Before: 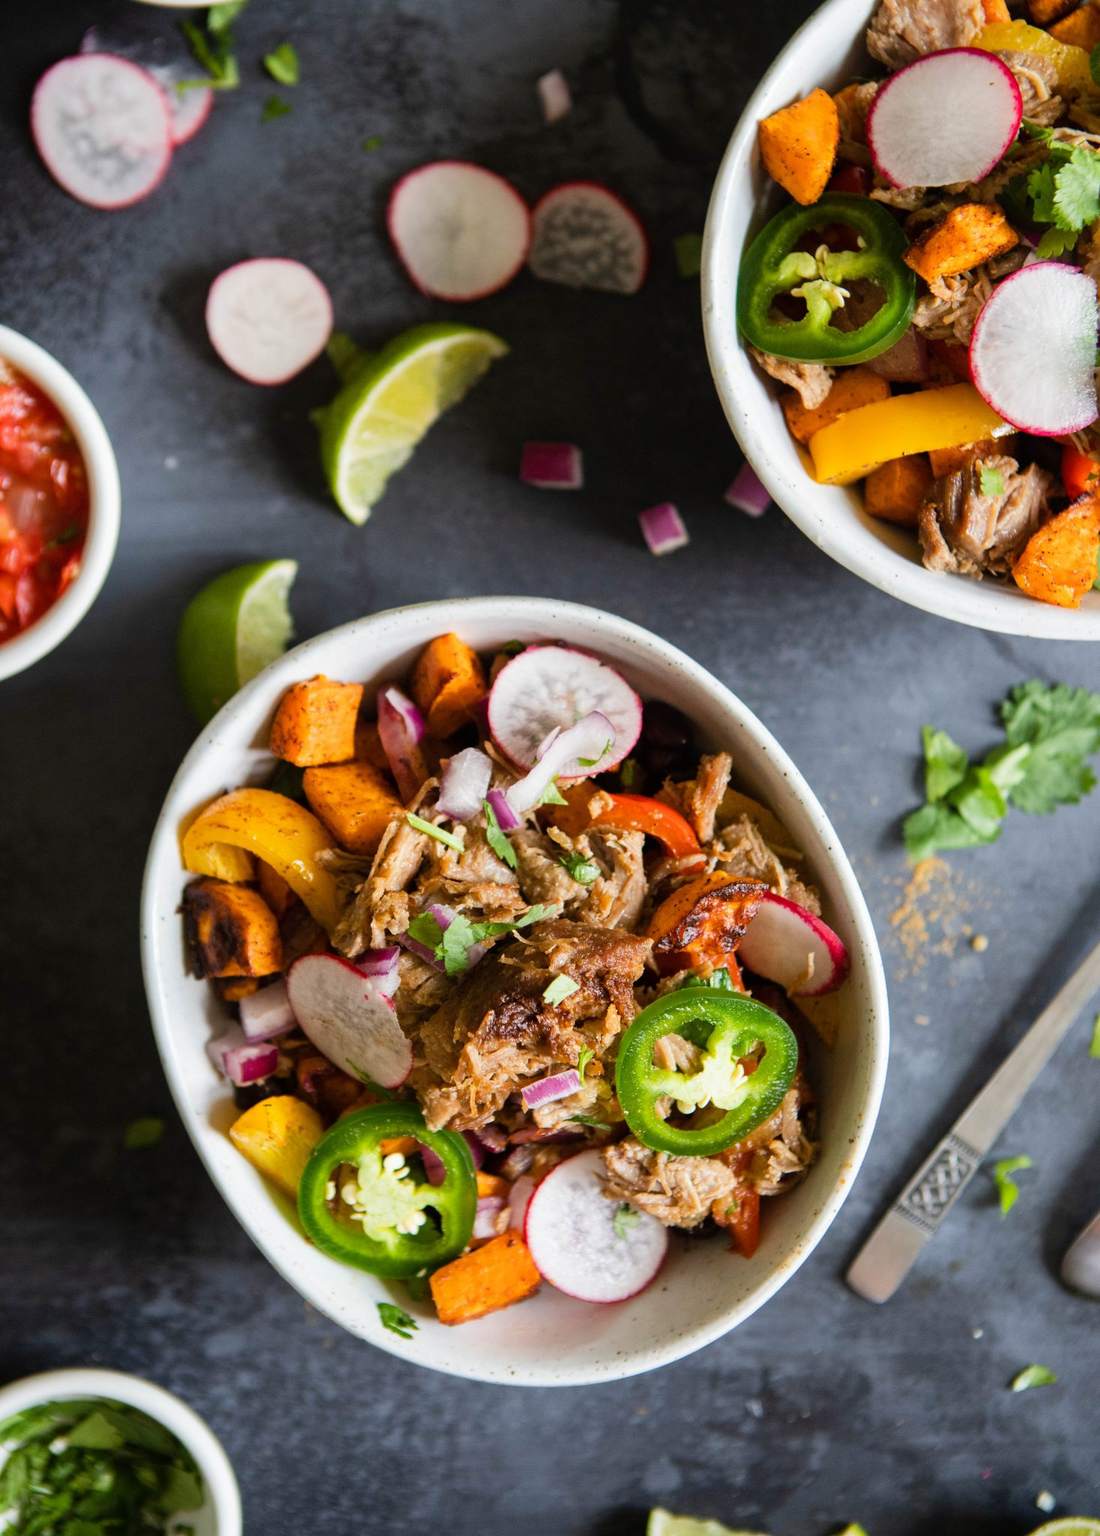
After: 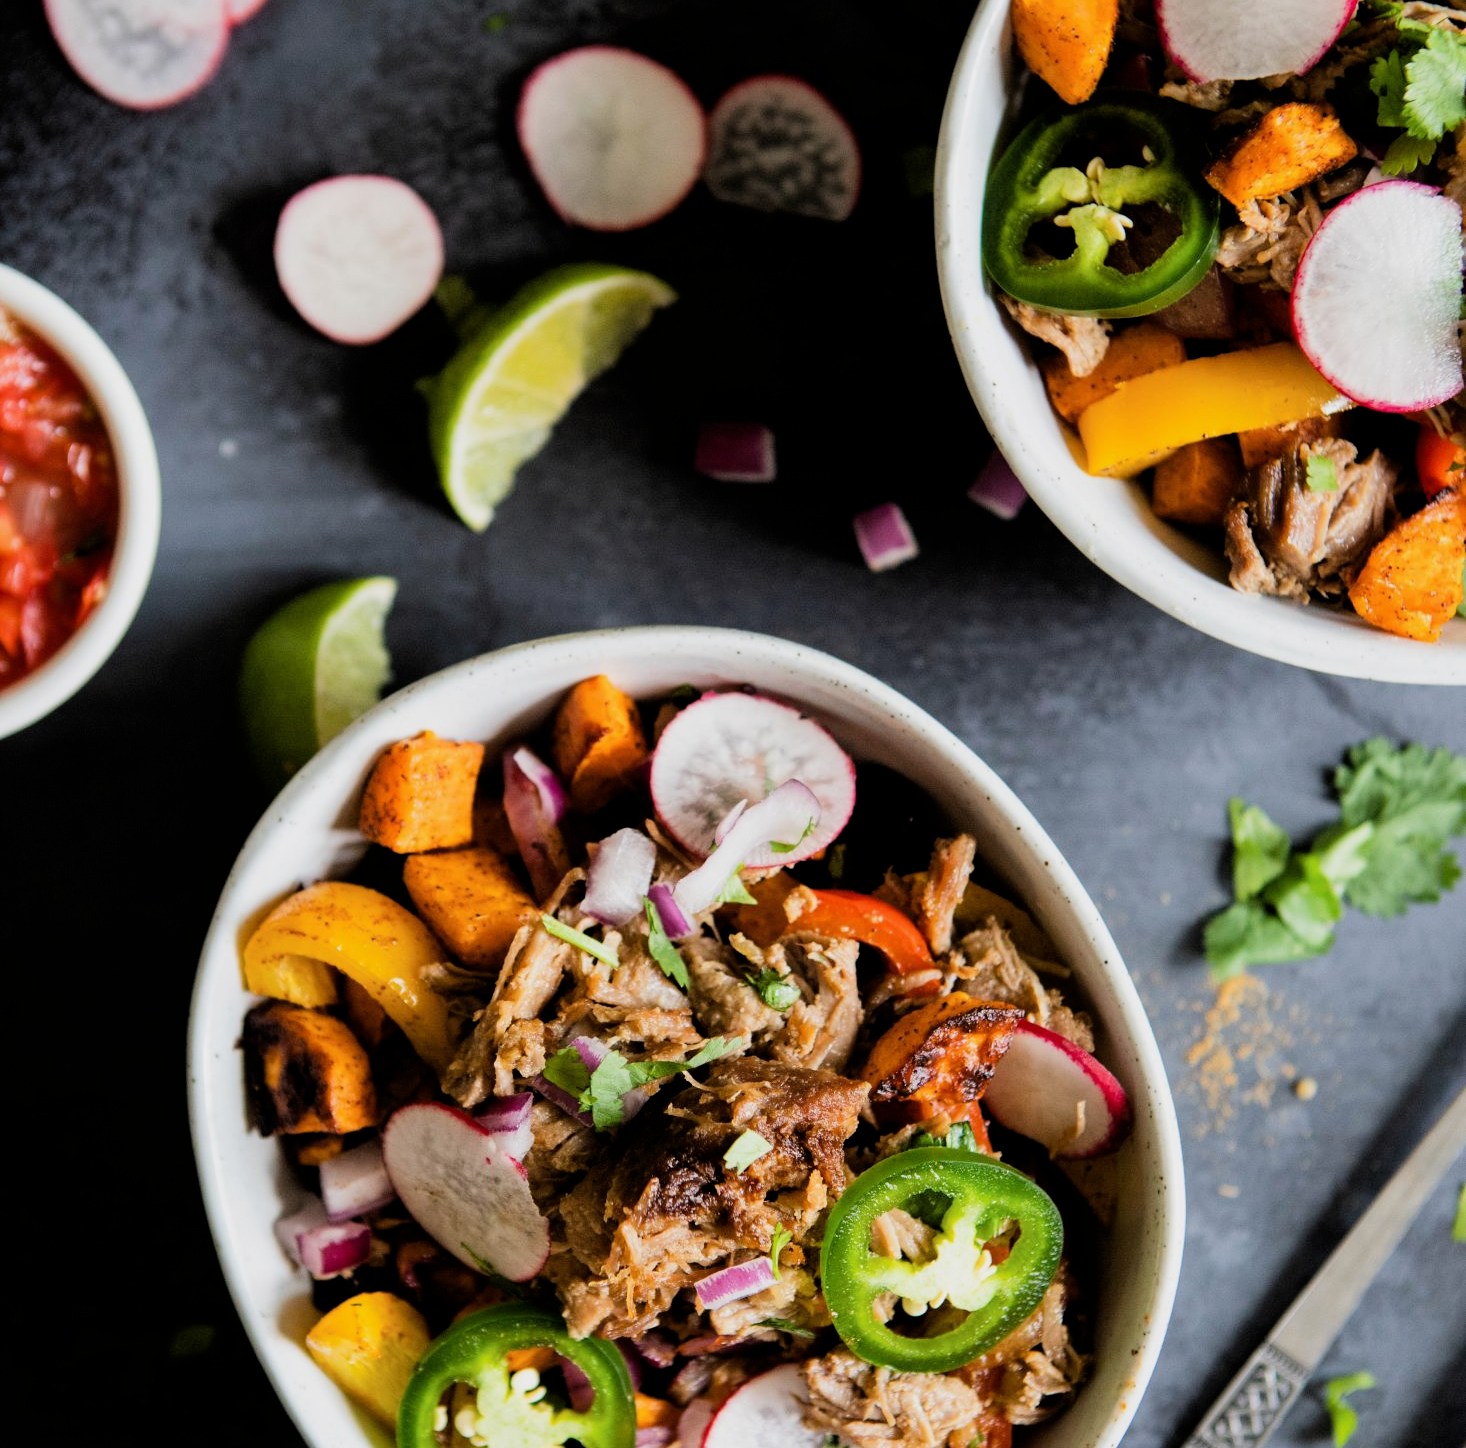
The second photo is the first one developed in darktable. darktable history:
filmic rgb: black relative exposure -5 EV, white relative exposure 3.2 EV, hardness 3.42, contrast 1.2, highlights saturation mix -50%
crop and rotate: top 8.293%, bottom 20.996%
exposure: exposure -0.041 EV, compensate highlight preservation false
